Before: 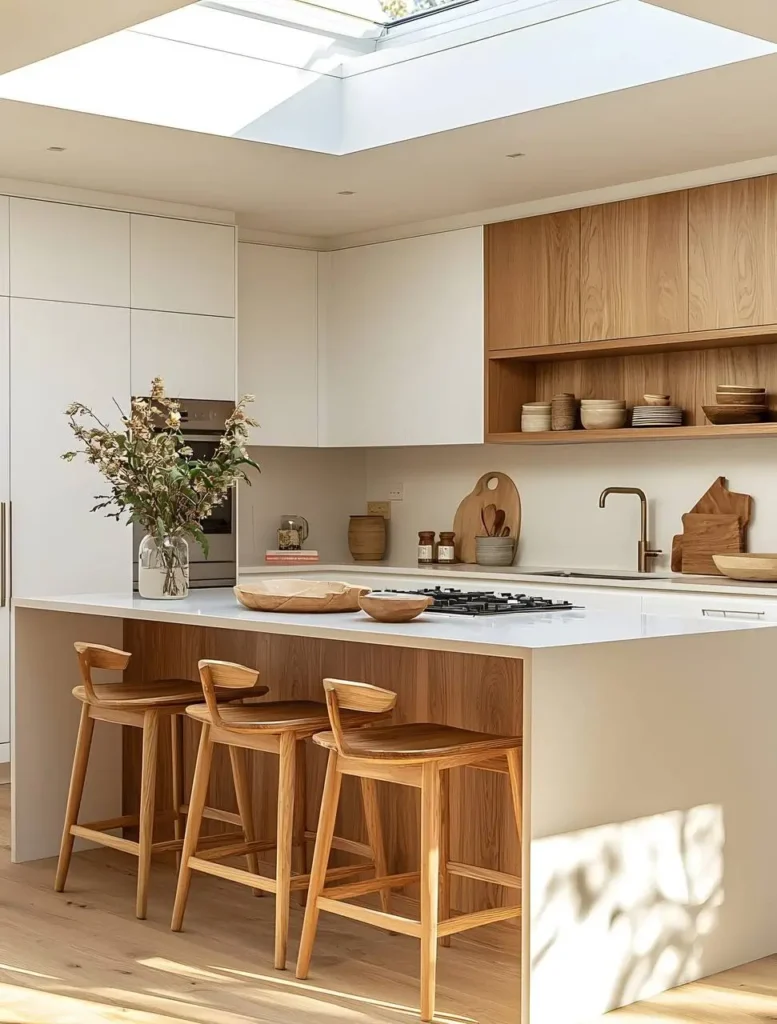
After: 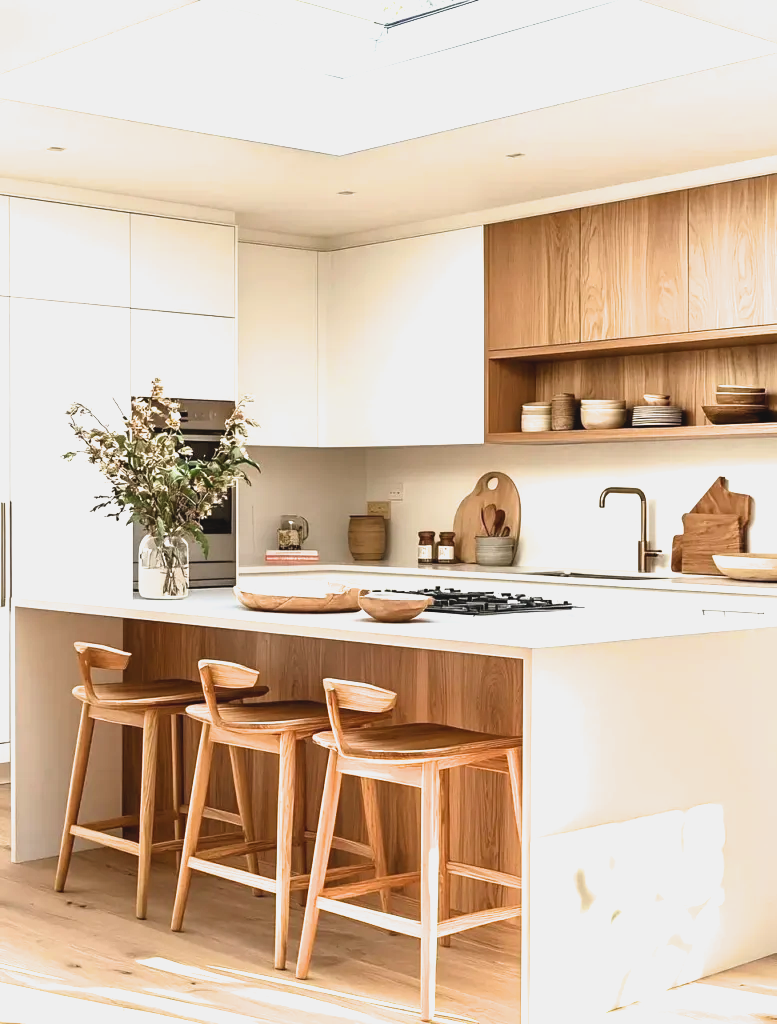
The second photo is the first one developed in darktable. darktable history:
exposure: black level correction 0, exposure 0.7 EV, compensate exposure bias true, compensate highlight preservation false
contrast brightness saturation: contrast -0.11
filmic rgb: white relative exposure 2.2 EV, hardness 6.97
